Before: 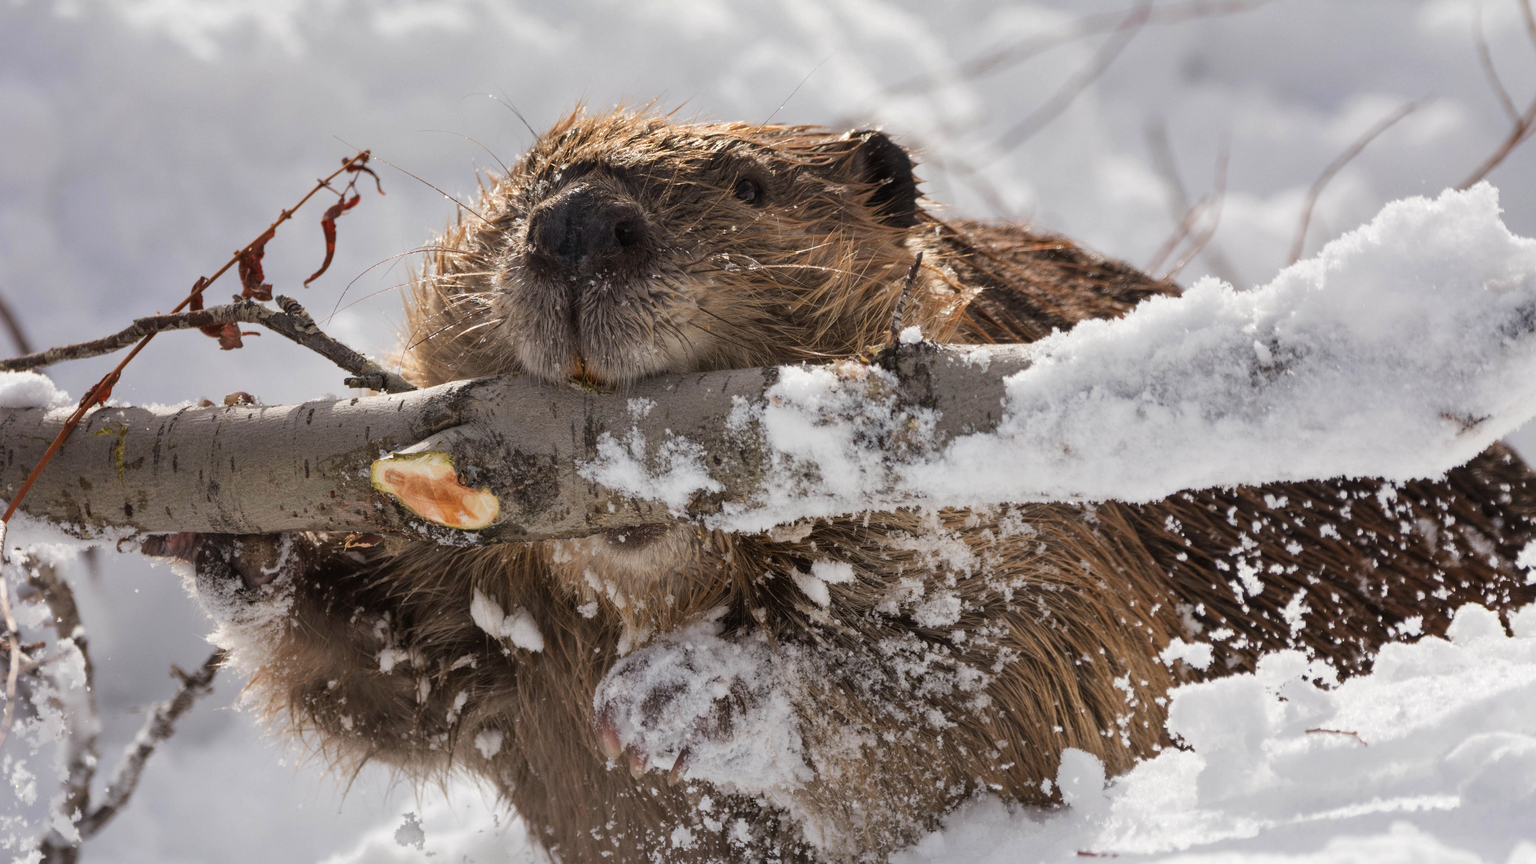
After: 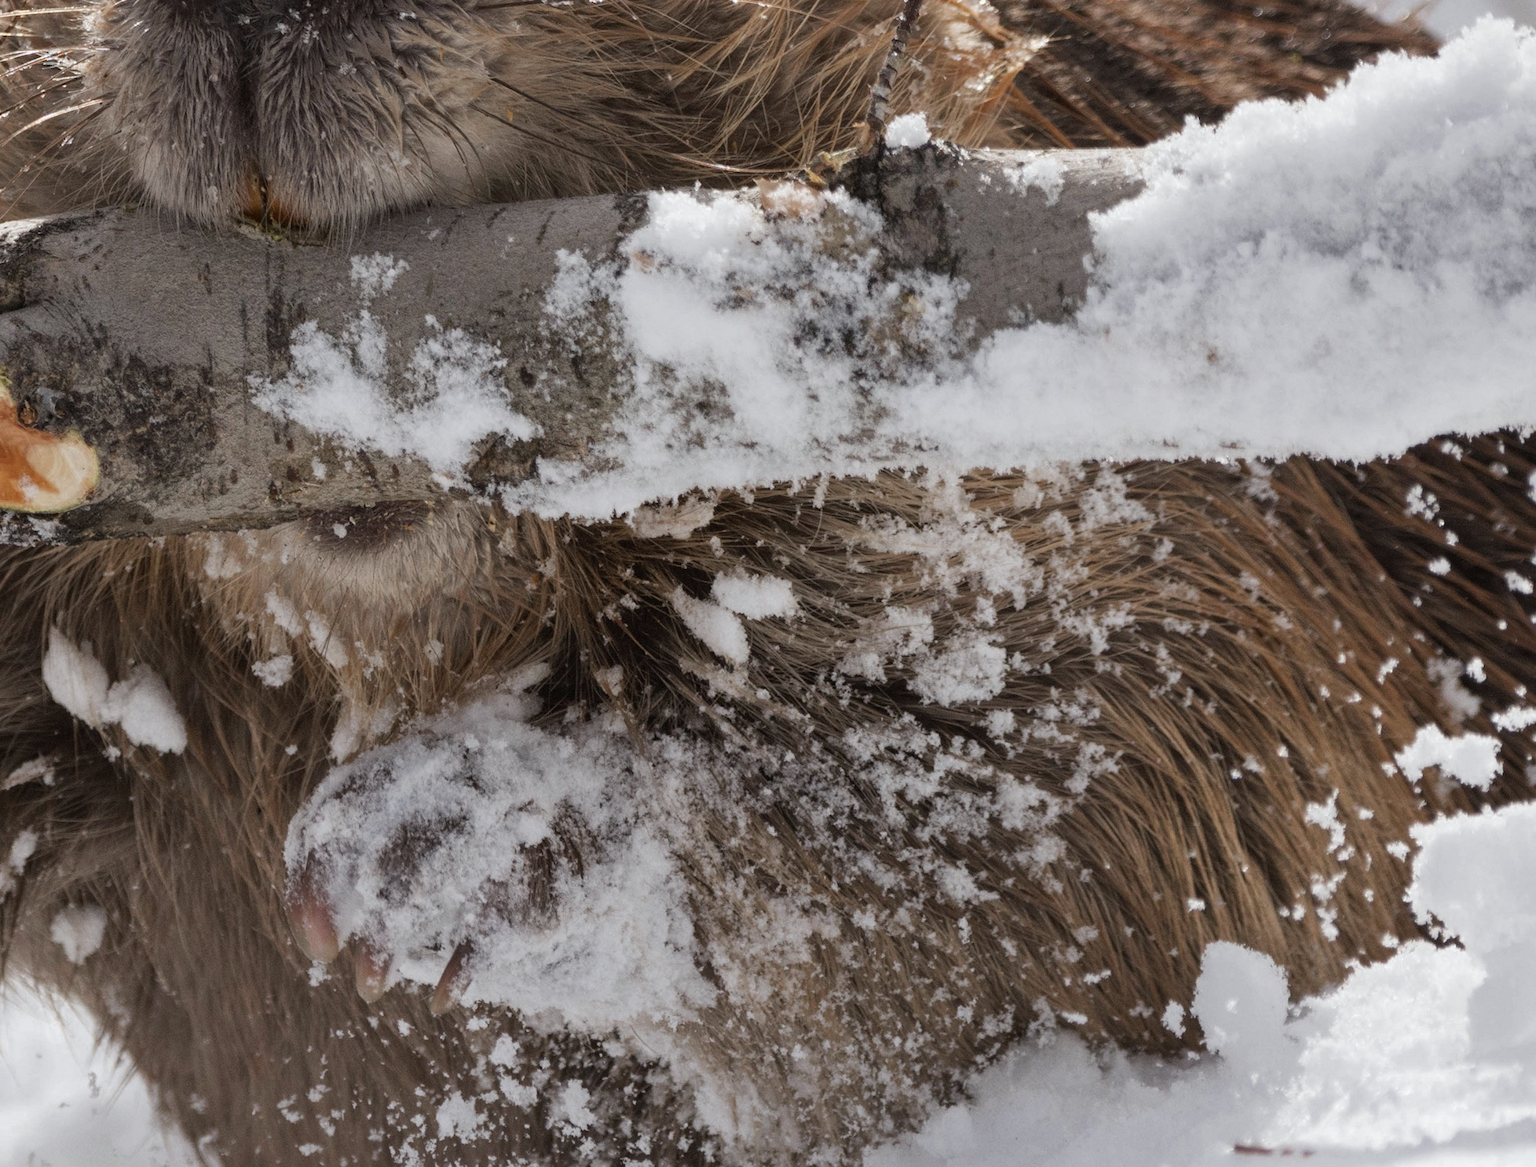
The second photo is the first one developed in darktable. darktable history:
color zones: curves: ch0 [(0, 0.5) (0.125, 0.4) (0.25, 0.5) (0.375, 0.4) (0.5, 0.4) (0.625, 0.35) (0.75, 0.35) (0.875, 0.5)]; ch1 [(0, 0.35) (0.125, 0.45) (0.25, 0.35) (0.375, 0.35) (0.5, 0.35) (0.625, 0.35) (0.75, 0.45) (0.875, 0.35)]; ch2 [(0, 0.6) (0.125, 0.5) (0.25, 0.5) (0.375, 0.6) (0.5, 0.6) (0.625, 0.5) (0.75, 0.5) (0.875, 0.5)]
crop and rotate: left 29.237%, top 31.152%, right 19.807%
white balance: red 0.988, blue 1.017
